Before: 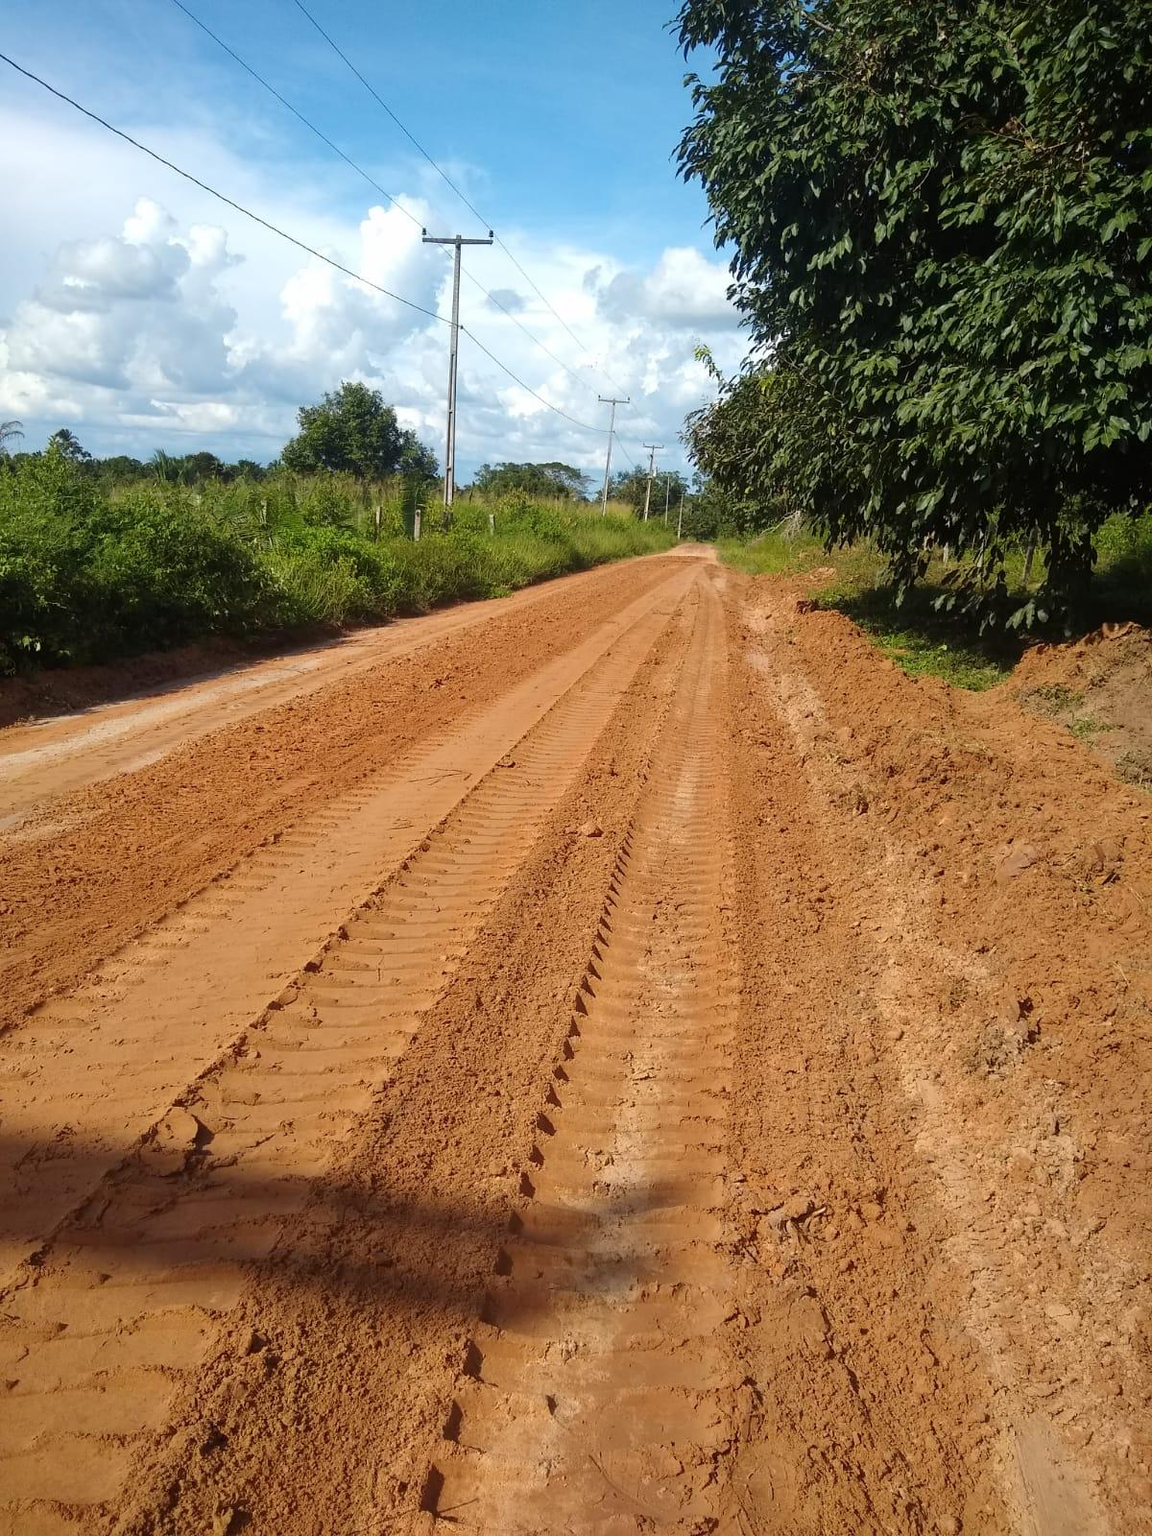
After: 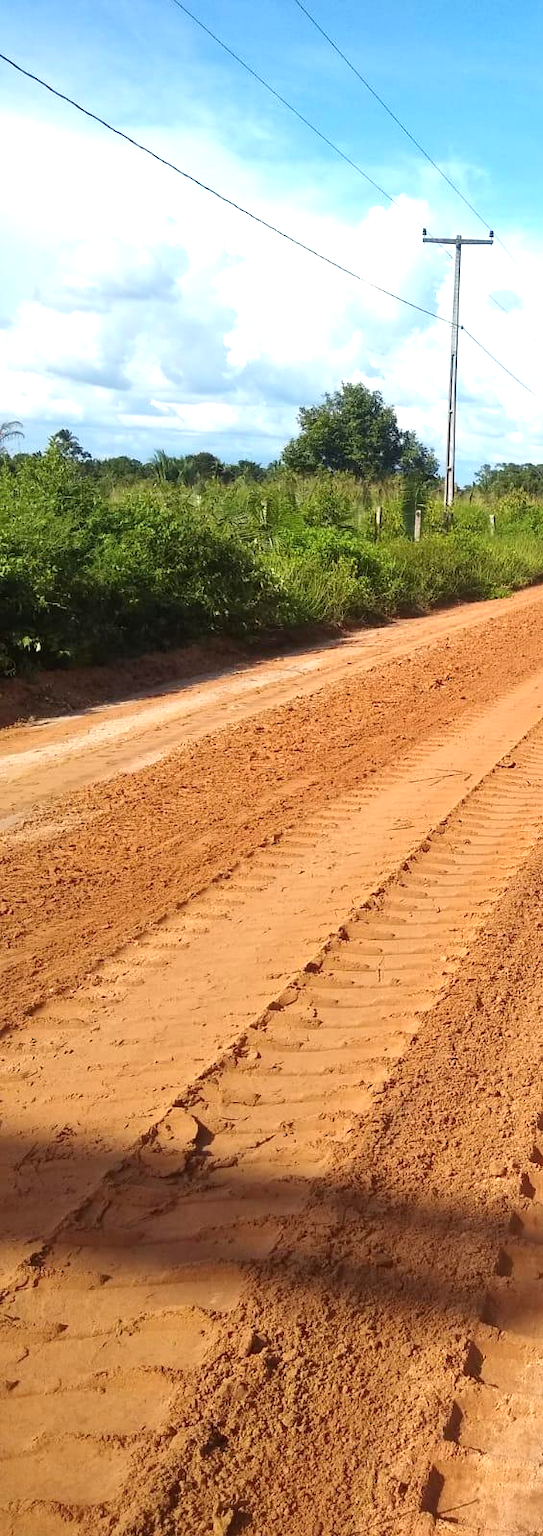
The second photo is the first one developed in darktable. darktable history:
crop and rotate: left 0.025%, top 0%, right 52.778%
exposure: exposure 0.601 EV, compensate highlight preservation false
